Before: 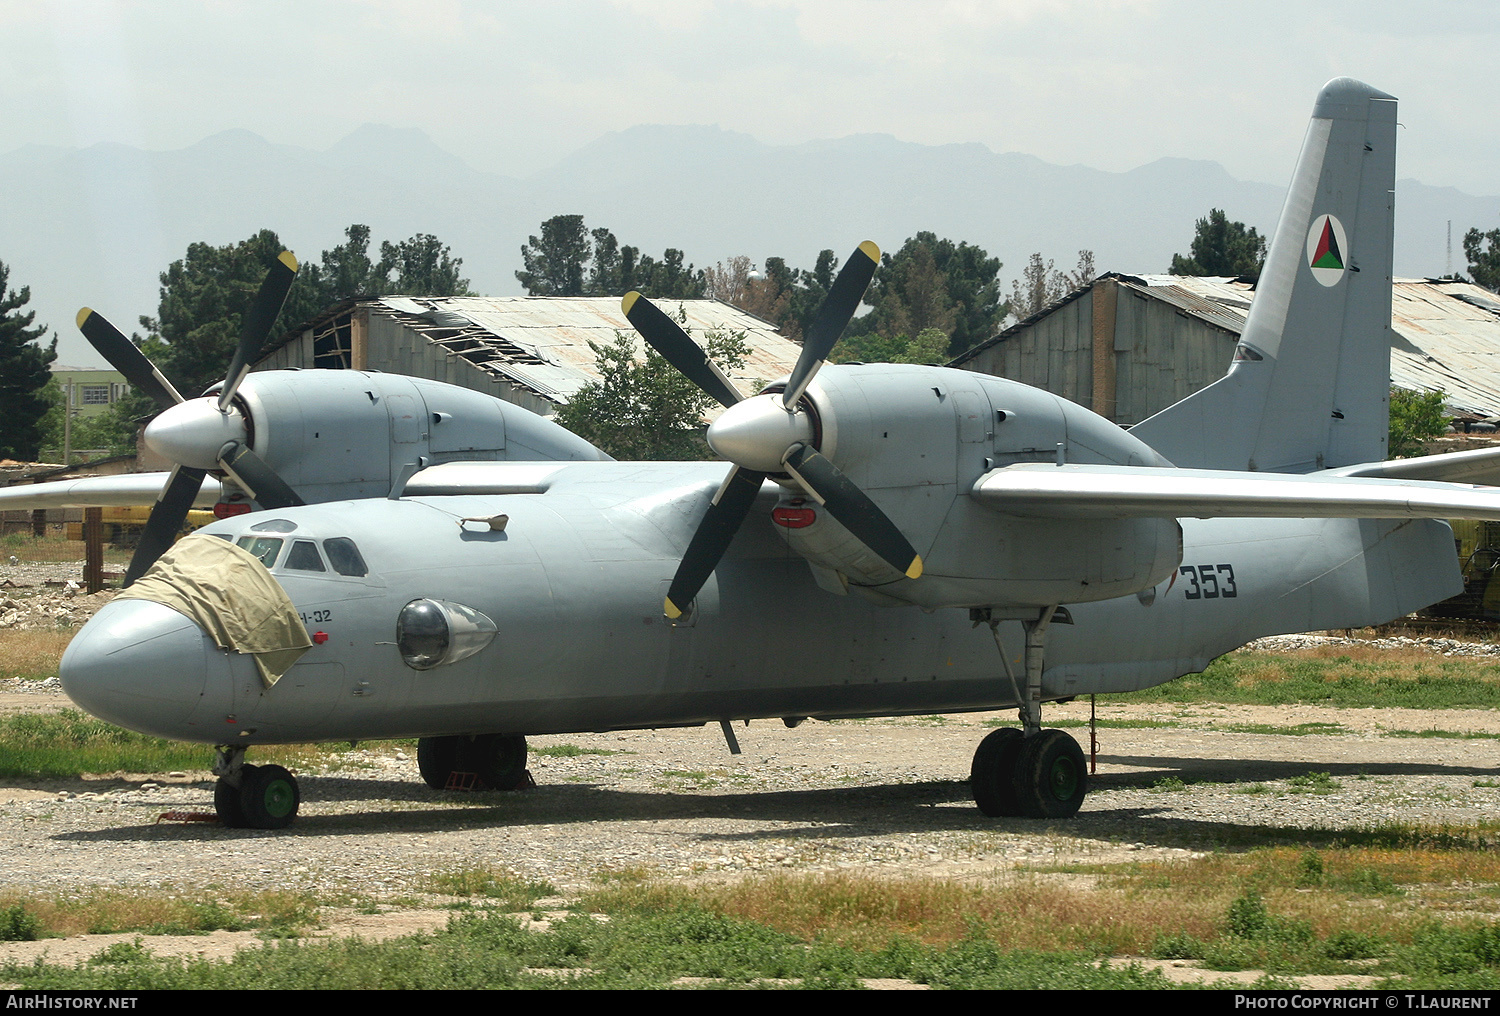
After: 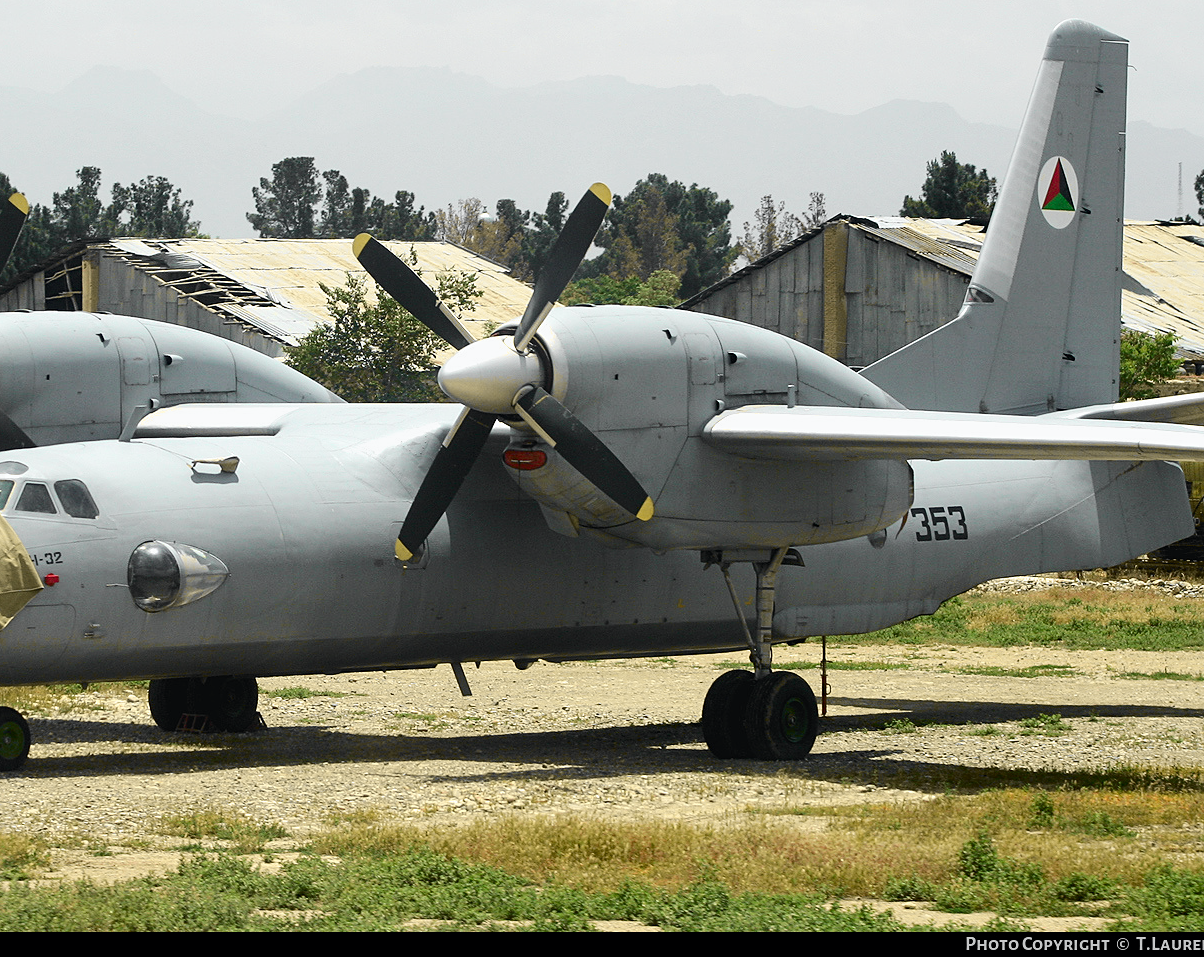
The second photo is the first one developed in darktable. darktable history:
crop and rotate: left 17.959%, top 5.771%, right 1.742%
tone curve: curves: ch0 [(0, 0) (0.071, 0.047) (0.266, 0.26) (0.483, 0.554) (0.753, 0.811) (1, 0.983)]; ch1 [(0, 0) (0.346, 0.307) (0.408, 0.387) (0.463, 0.465) (0.482, 0.493) (0.502, 0.499) (0.517, 0.502) (0.55, 0.548) (0.597, 0.61) (0.651, 0.698) (1, 1)]; ch2 [(0, 0) (0.346, 0.34) (0.434, 0.46) (0.485, 0.494) (0.5, 0.498) (0.517, 0.506) (0.526, 0.545) (0.583, 0.61) (0.625, 0.659) (1, 1)], color space Lab, independent channels, preserve colors none
sharpen: amount 0.2
